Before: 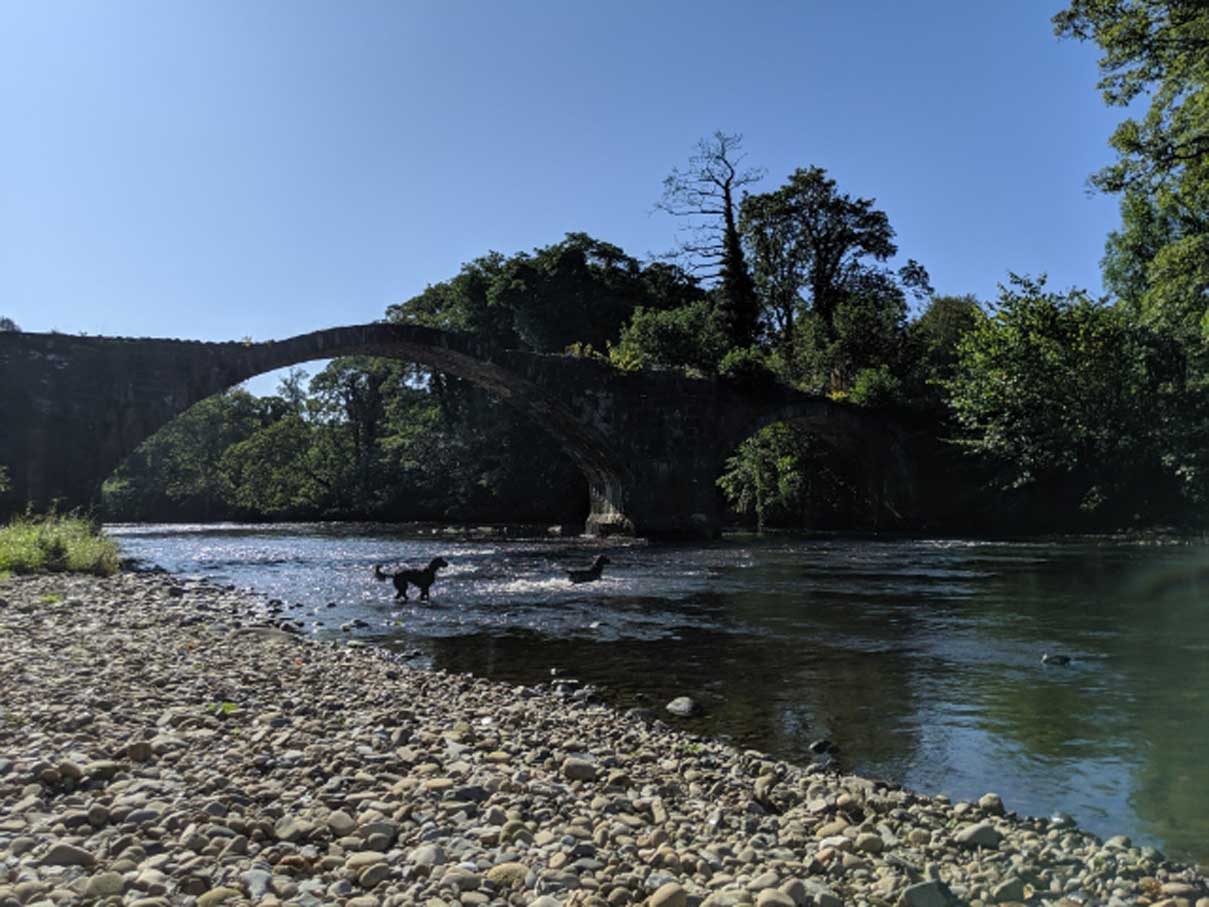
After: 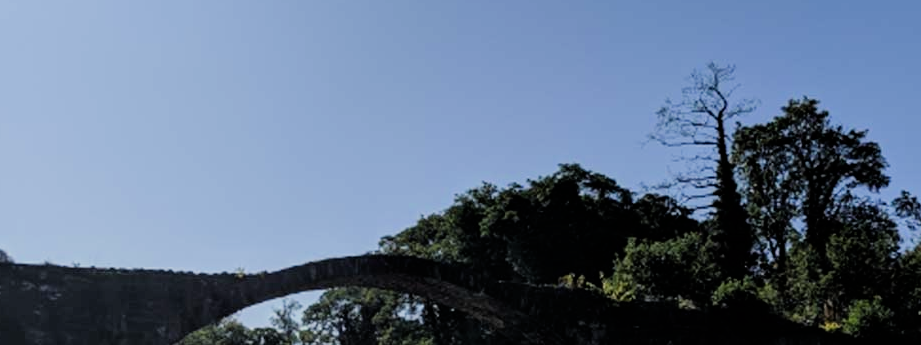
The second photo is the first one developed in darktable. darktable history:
filmic rgb: black relative exposure -7.65 EV, white relative exposure 4.56 EV, hardness 3.61, contrast 1.106
crop: left 0.579%, top 7.627%, right 23.167%, bottom 54.275%
white balance: emerald 1
